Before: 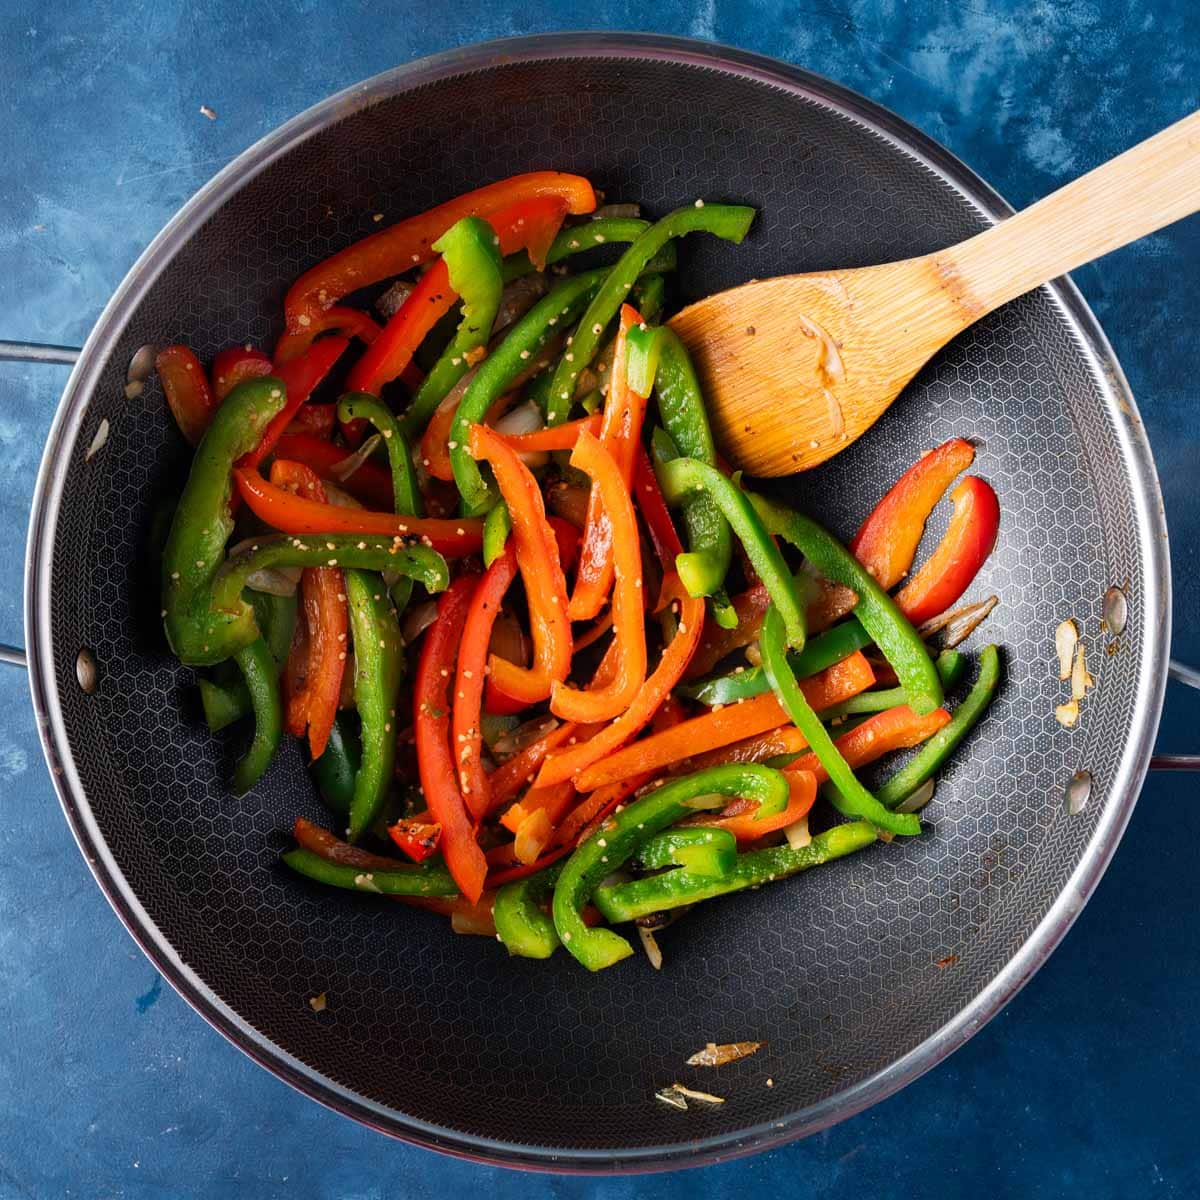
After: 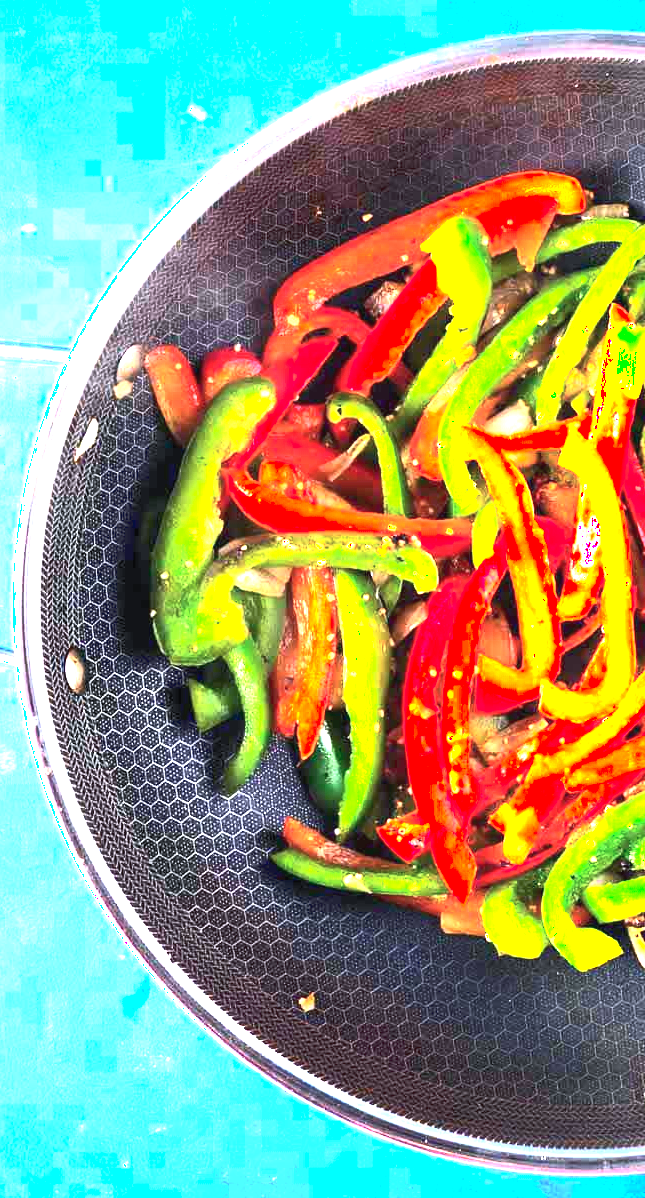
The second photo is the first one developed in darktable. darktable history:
exposure: black level correction 0, exposure 1.2 EV, compensate highlight preservation false
color balance rgb: power › chroma 0.975%, power › hue 254.27°, perceptual saturation grading › global saturation -28.868%, perceptual saturation grading › highlights -20.265%, perceptual saturation grading › mid-tones -23.671%, perceptual saturation grading › shadows -22.799%, perceptual brilliance grading › global brilliance 34.816%, perceptual brilliance grading › highlights 49.865%, perceptual brilliance grading › mid-tones 59.313%, perceptual brilliance grading › shadows 34.925%
contrast brightness saturation: contrast 0.198, brightness 0.167, saturation 0.216
crop: left 0.956%, right 45.271%, bottom 0.091%
